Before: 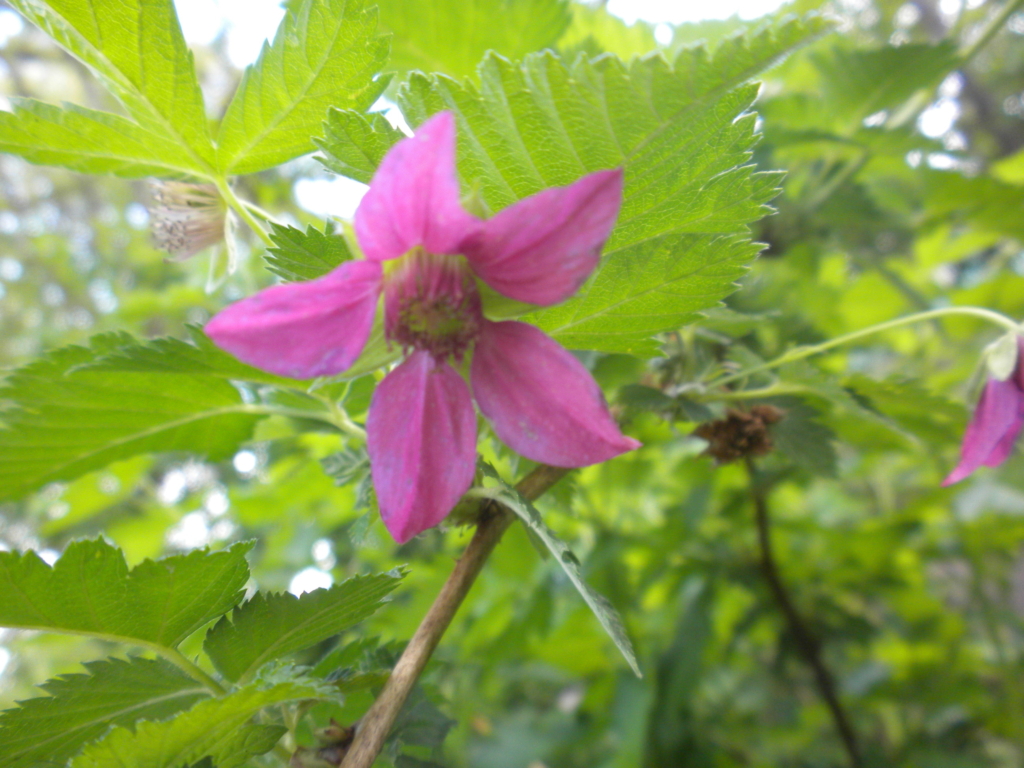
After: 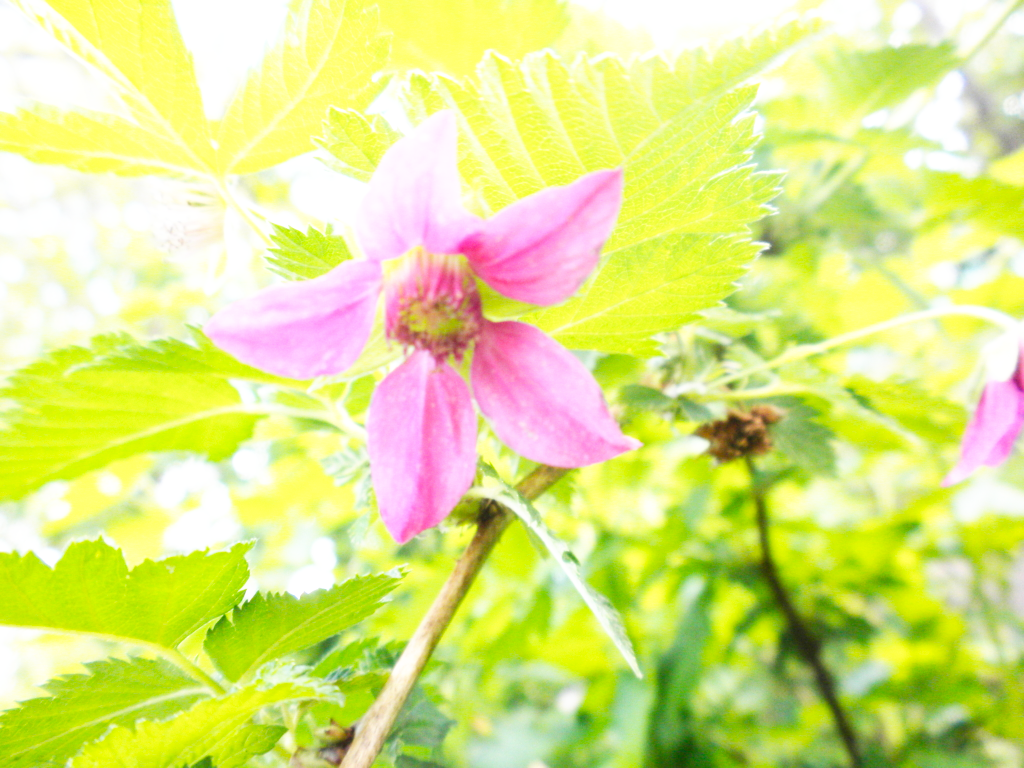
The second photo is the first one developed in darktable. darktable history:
base curve: curves: ch0 [(0, 0) (0.007, 0.004) (0.027, 0.03) (0.046, 0.07) (0.207, 0.54) (0.442, 0.872) (0.673, 0.972) (1, 1)], preserve colors none
exposure: exposure 0.6 EV, compensate highlight preservation false
